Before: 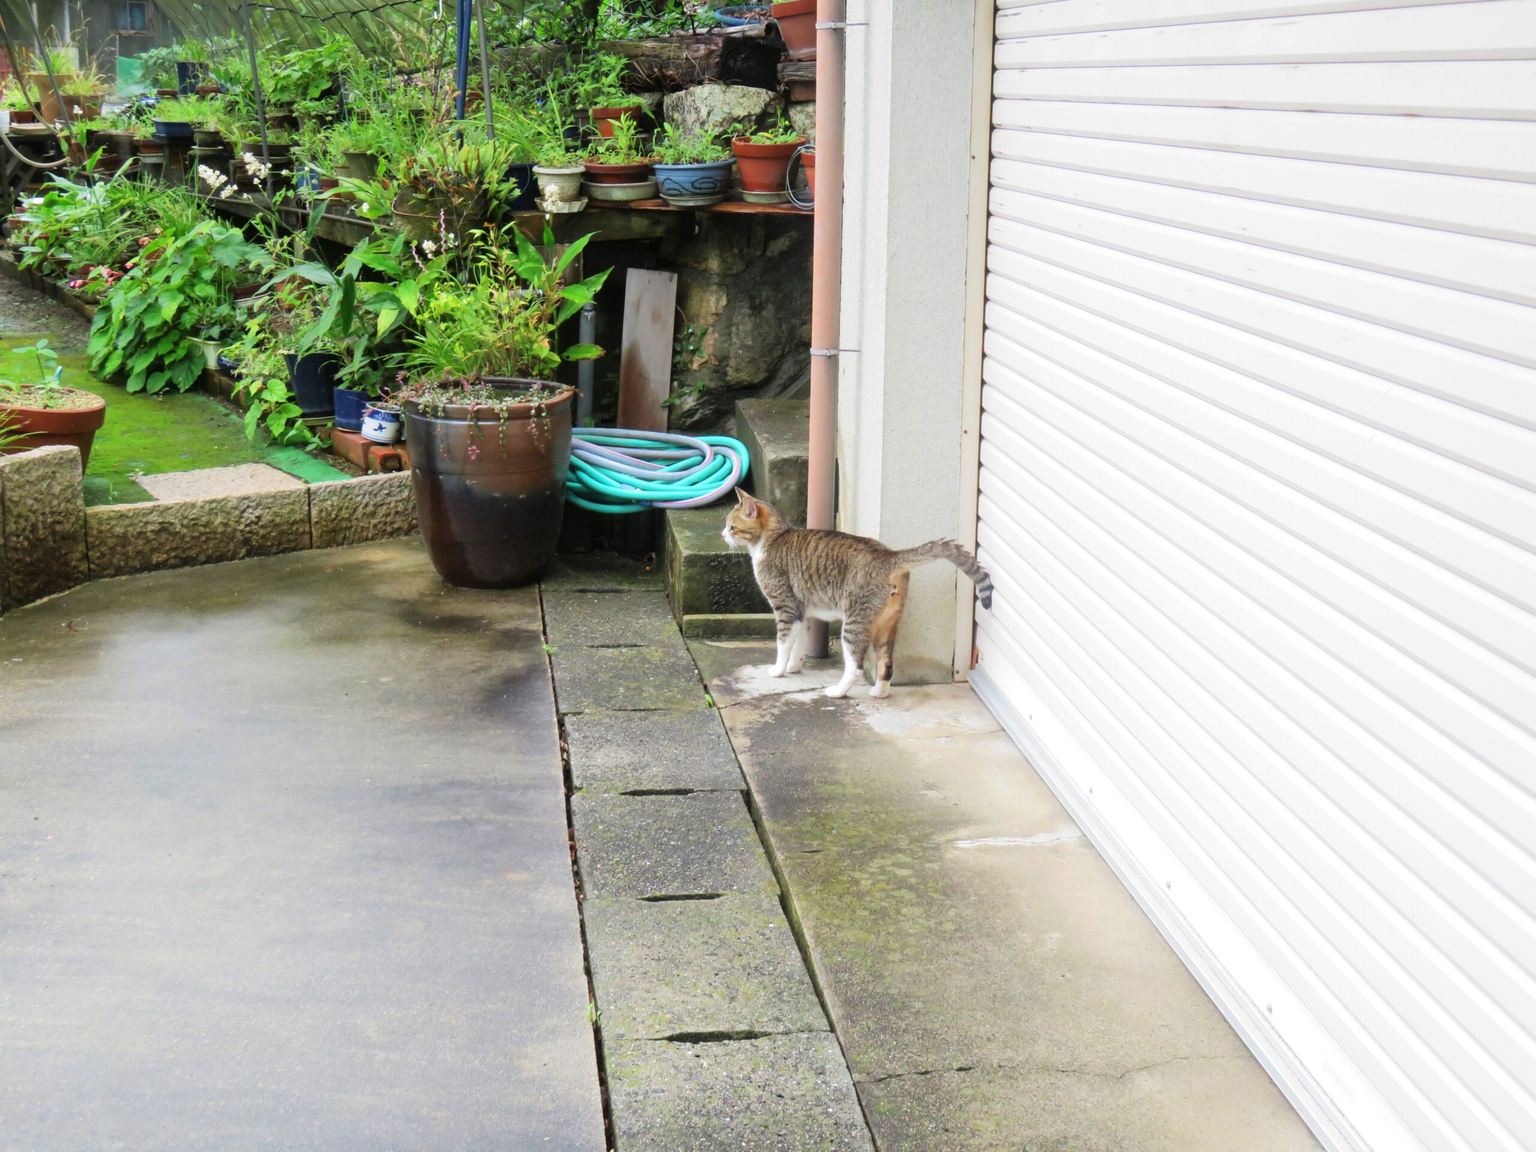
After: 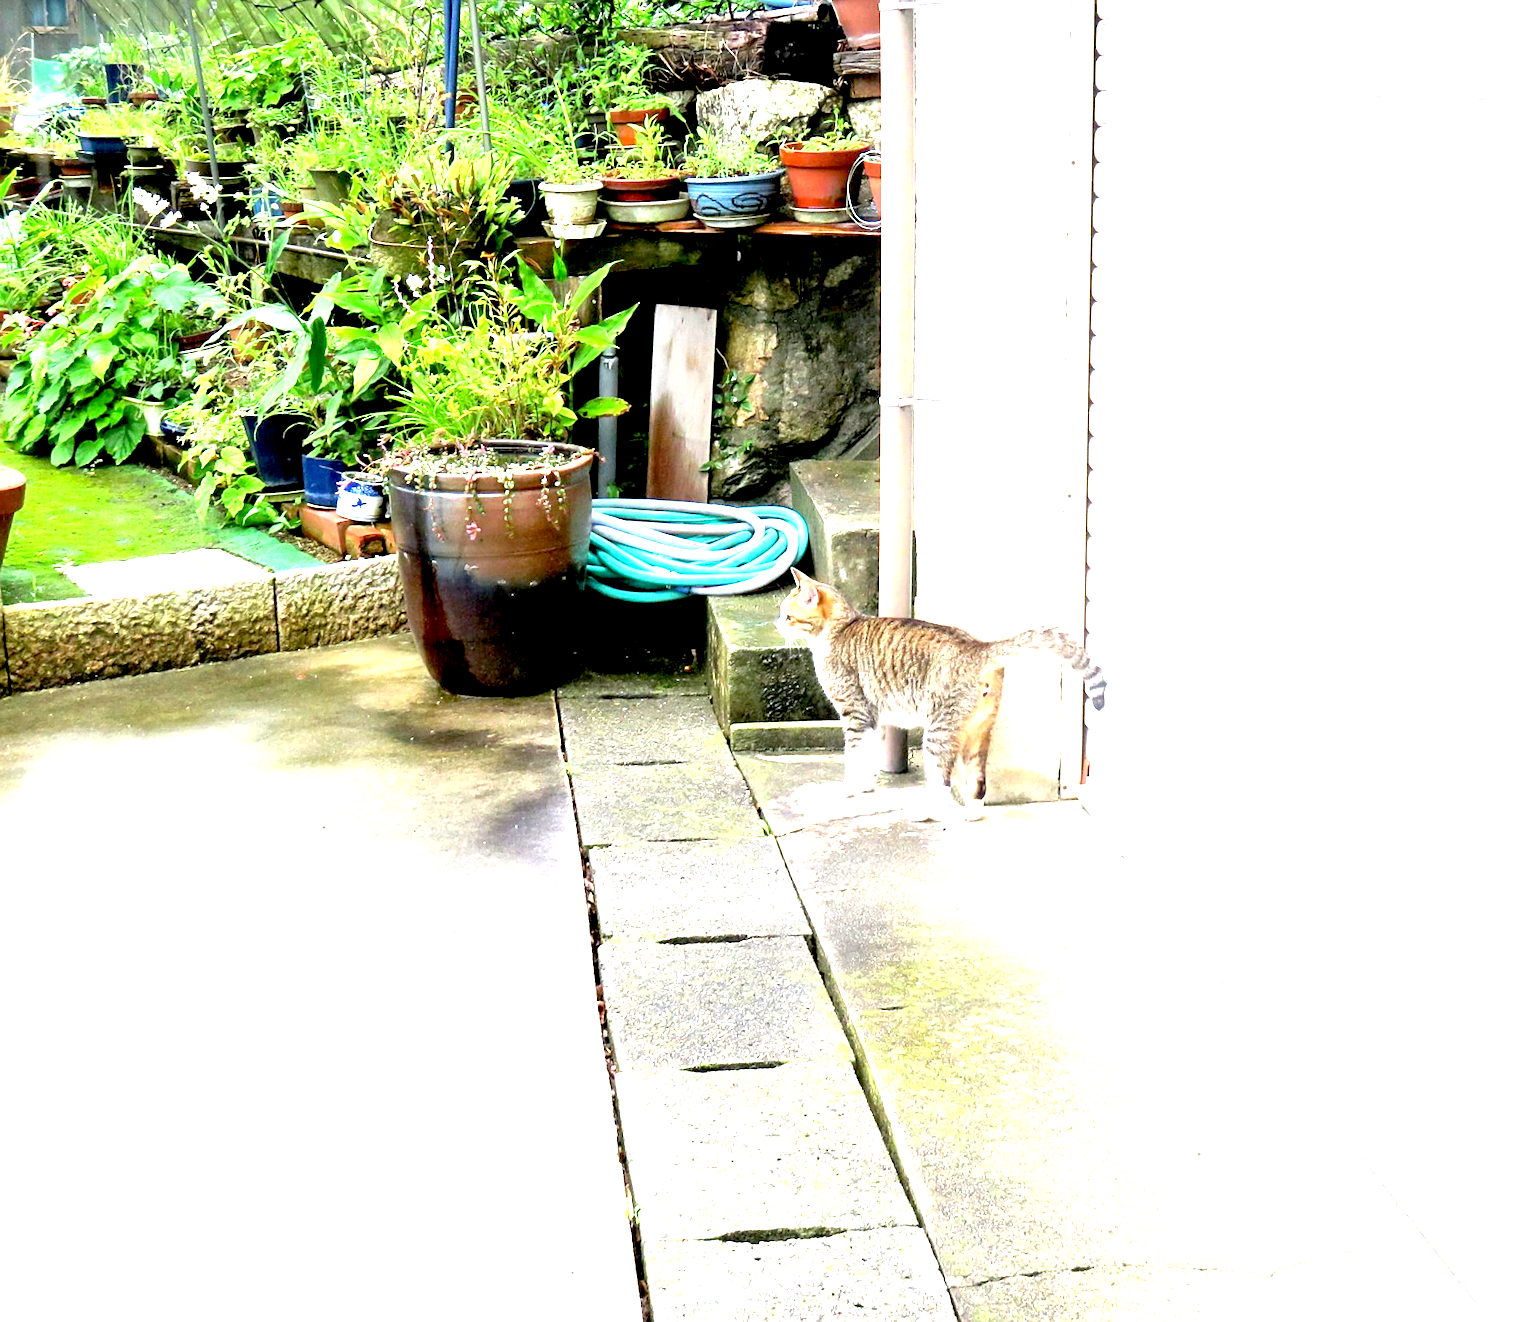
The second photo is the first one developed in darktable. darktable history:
sharpen: on, module defaults
exposure: black level correction 0.016, exposure 1.774 EV, compensate highlight preservation false
crop and rotate: angle 1°, left 4.281%, top 0.642%, right 11.383%, bottom 2.486%
